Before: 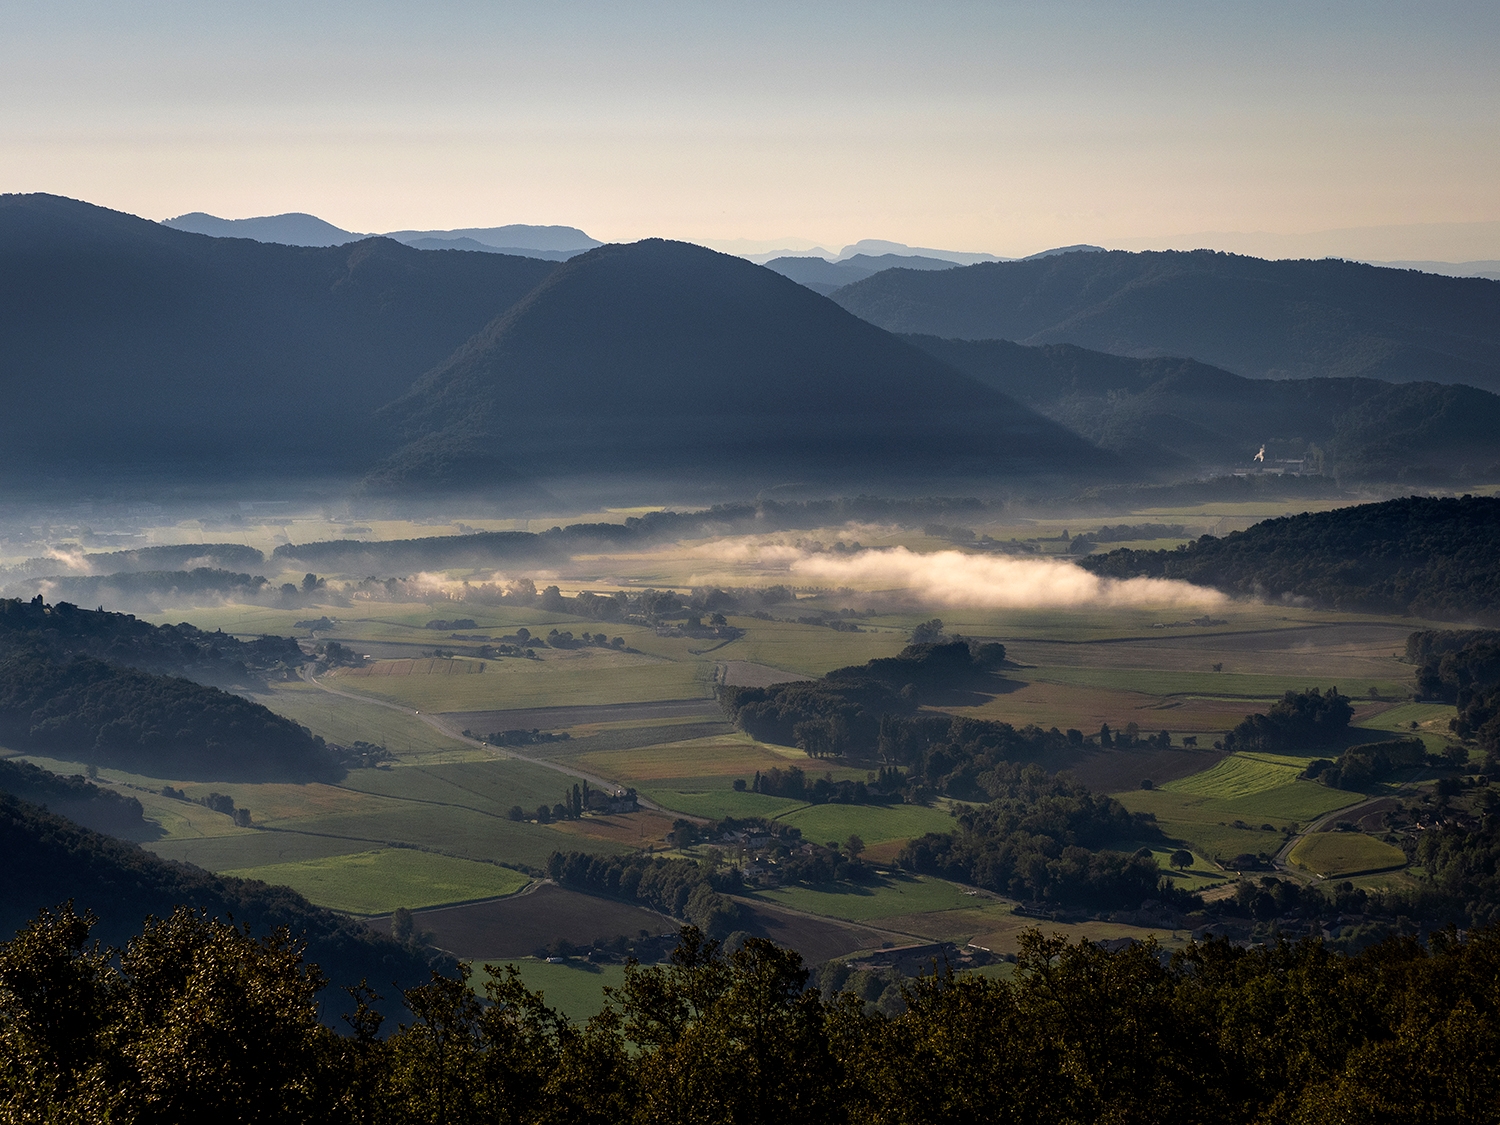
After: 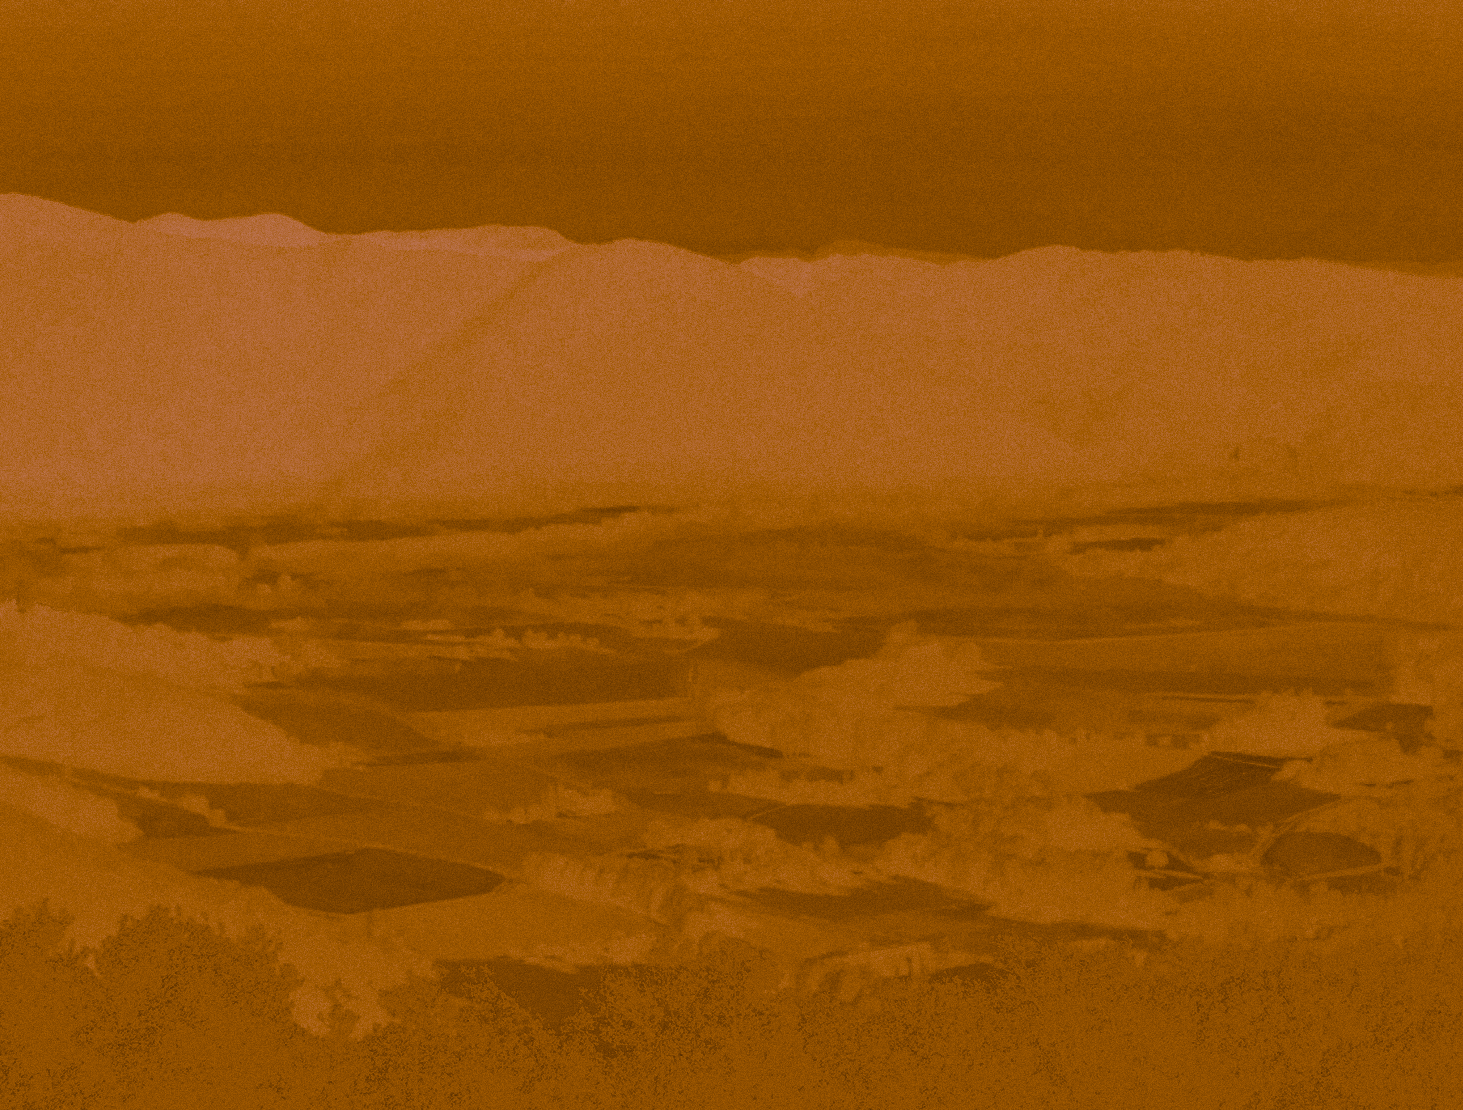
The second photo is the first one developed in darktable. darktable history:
tone equalizer: -8 EV -0.75 EV, -7 EV -0.7 EV, -6 EV -0.6 EV, -5 EV -0.4 EV, -3 EV 0.4 EV, -2 EV 0.6 EV, -1 EV 0.7 EV, +0 EV 0.75 EV, edges refinement/feathering 500, mask exposure compensation -1.57 EV, preserve details no
contrast brightness saturation: contrast -0.99, brightness -0.17, saturation 0.75
split-toning: shadows › hue 26°, shadows › saturation 0.92, highlights › hue 40°, highlights › saturation 0.92, balance -63, compress 0%
color balance rgb: linear chroma grading › global chroma 15%, perceptual saturation grading › global saturation 30%
crop and rotate: left 1.774%, right 0.633%, bottom 1.28%
sharpen: radius 3.119
grain: coarseness 0.09 ISO
